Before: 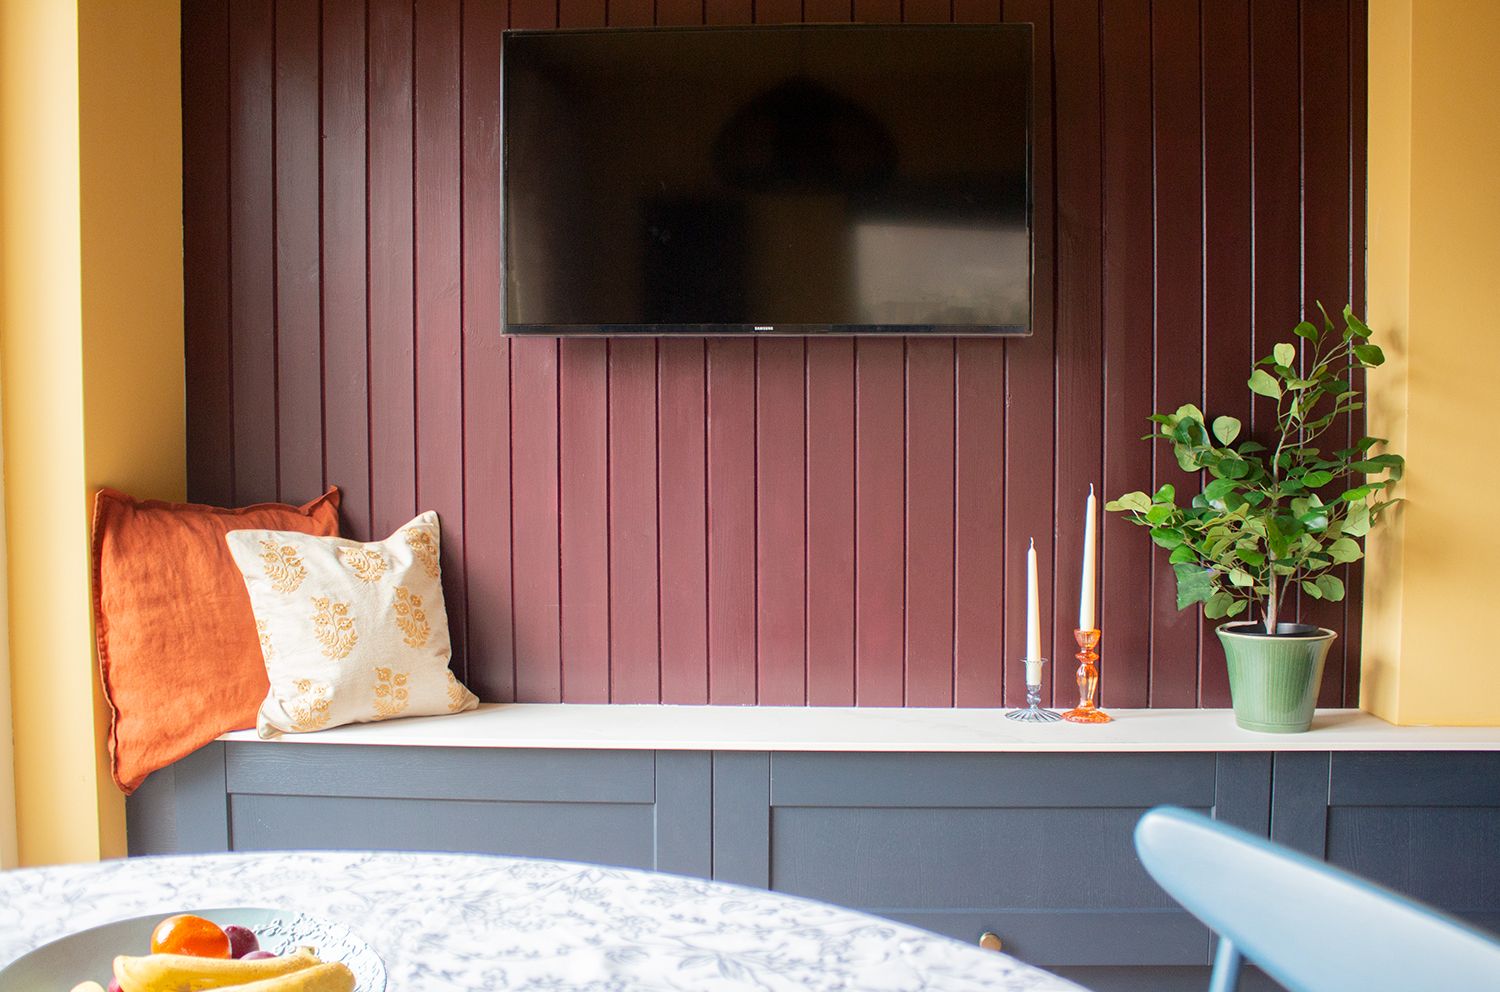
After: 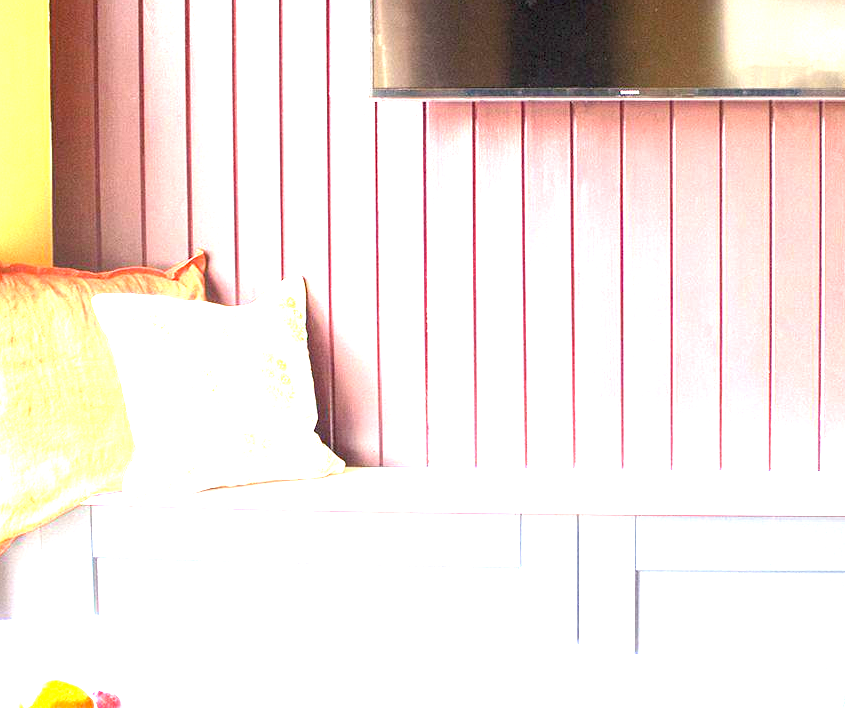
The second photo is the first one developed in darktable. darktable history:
exposure: exposure 3 EV, compensate highlight preservation false
crop: left 8.966%, top 23.852%, right 34.699%, bottom 4.703%
